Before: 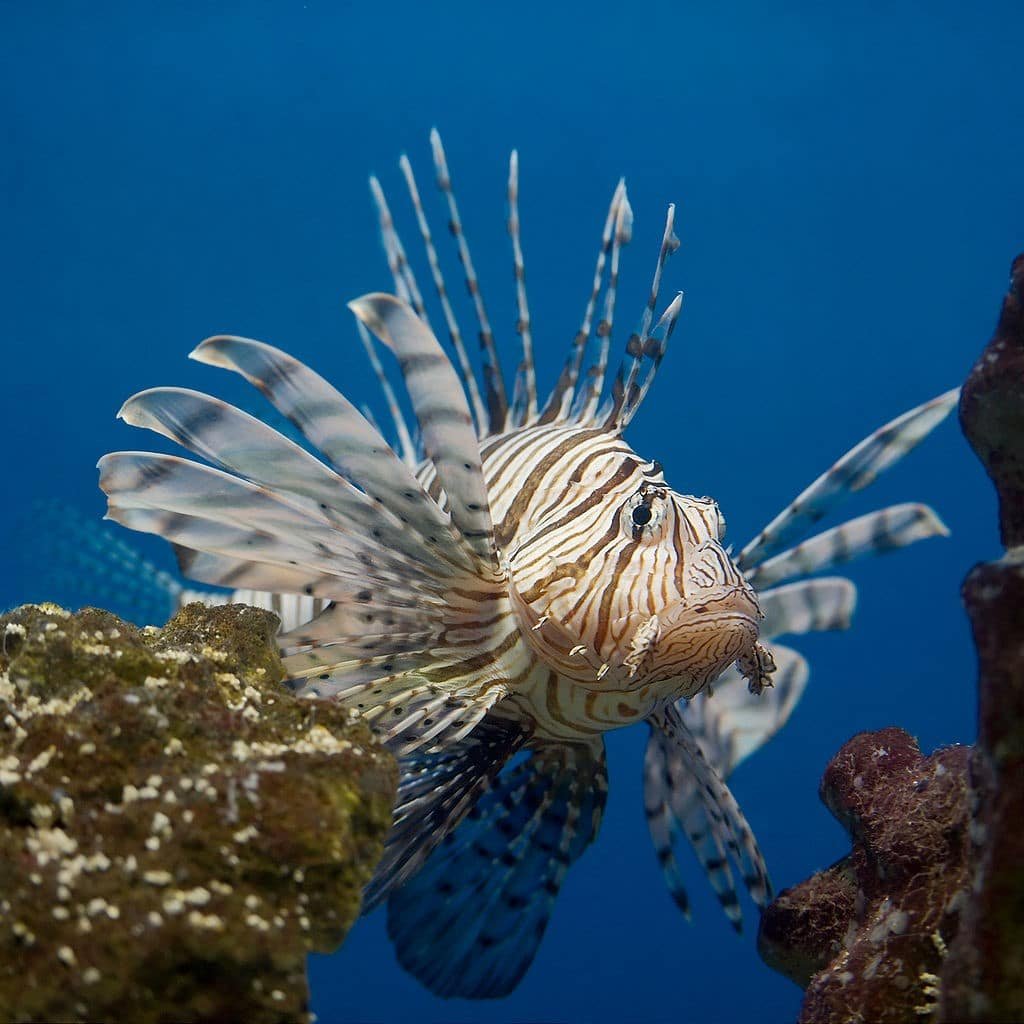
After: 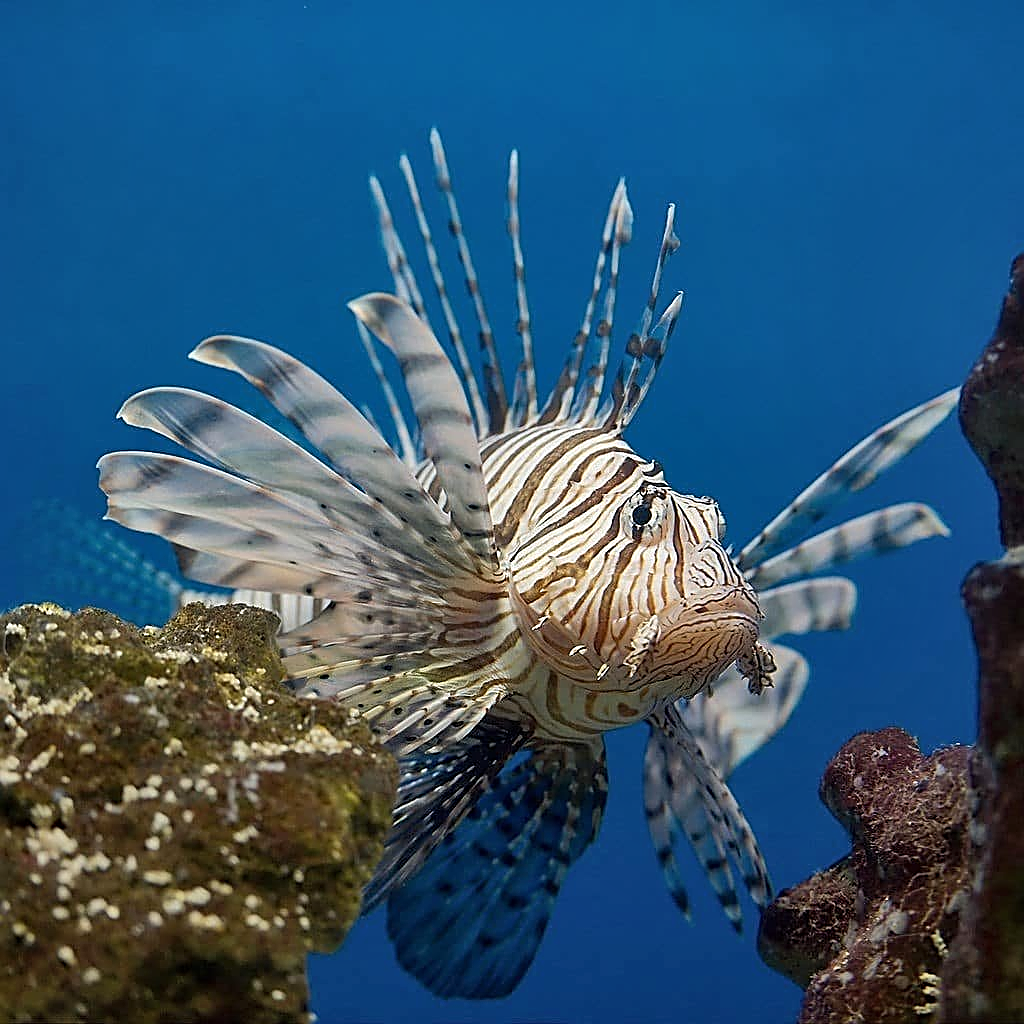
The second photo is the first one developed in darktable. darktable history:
shadows and highlights: shadows 37.1, highlights -27.31, soften with gaussian
sharpen: amount 0.899
